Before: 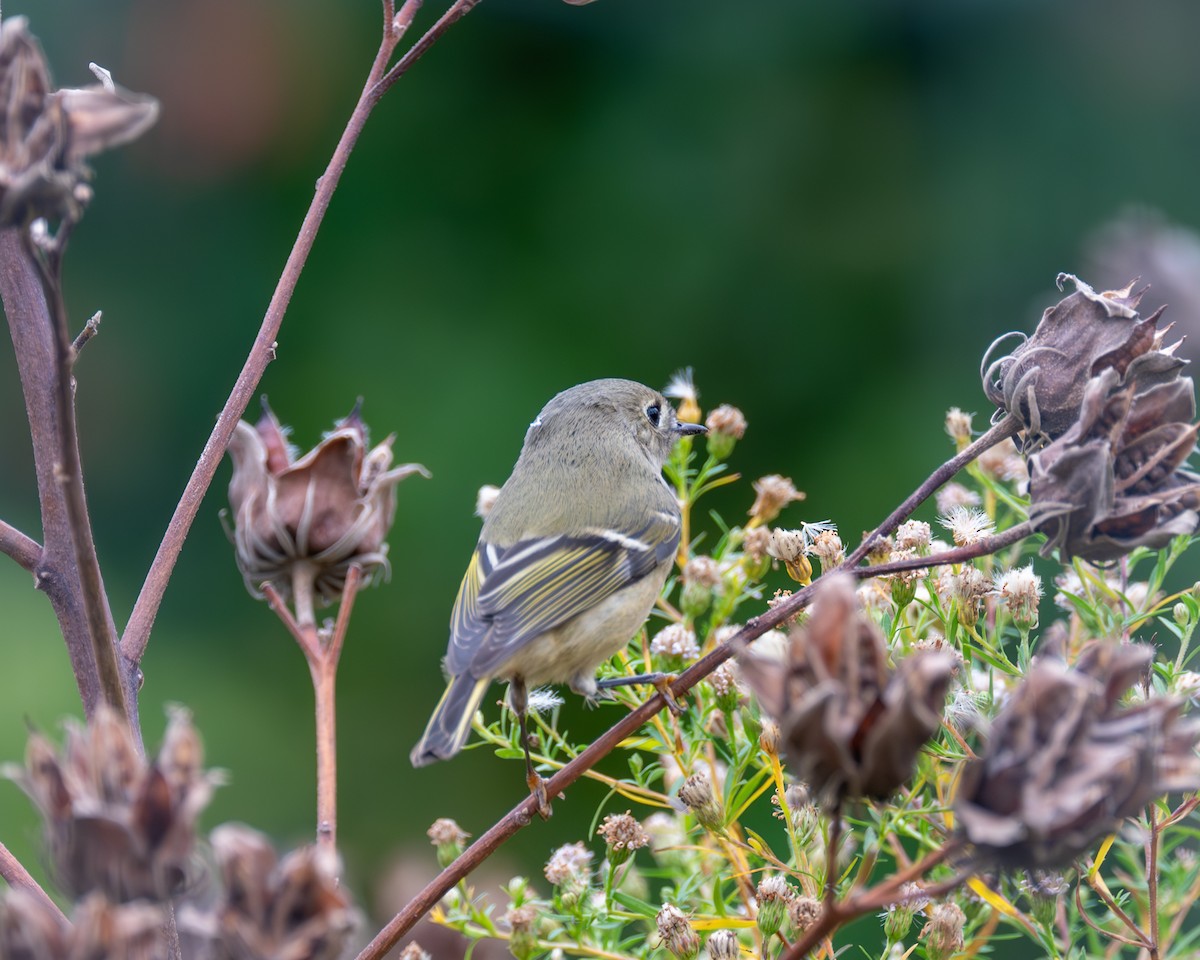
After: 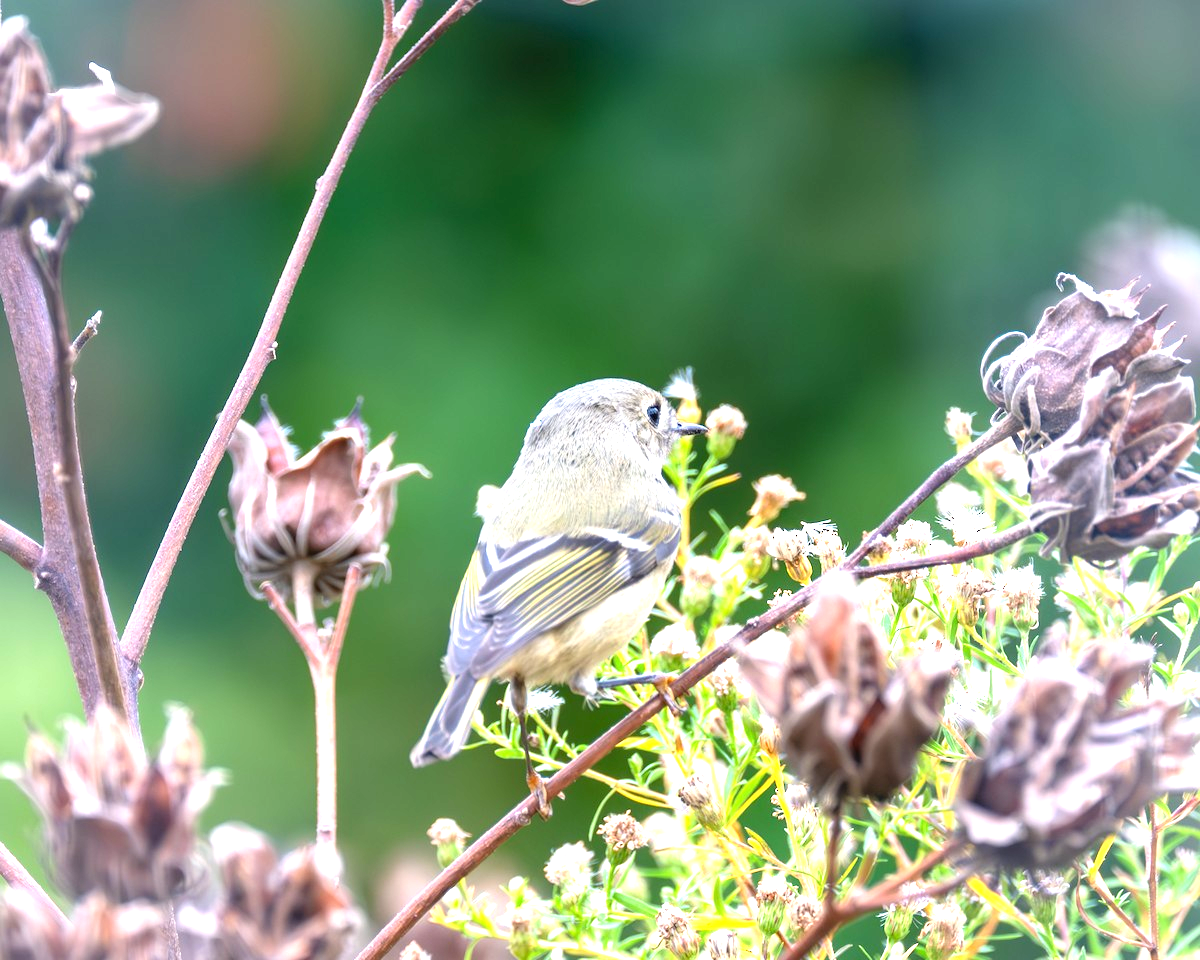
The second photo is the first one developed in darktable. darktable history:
exposure: black level correction 0, exposure 1.49 EV, compensate highlight preservation false
